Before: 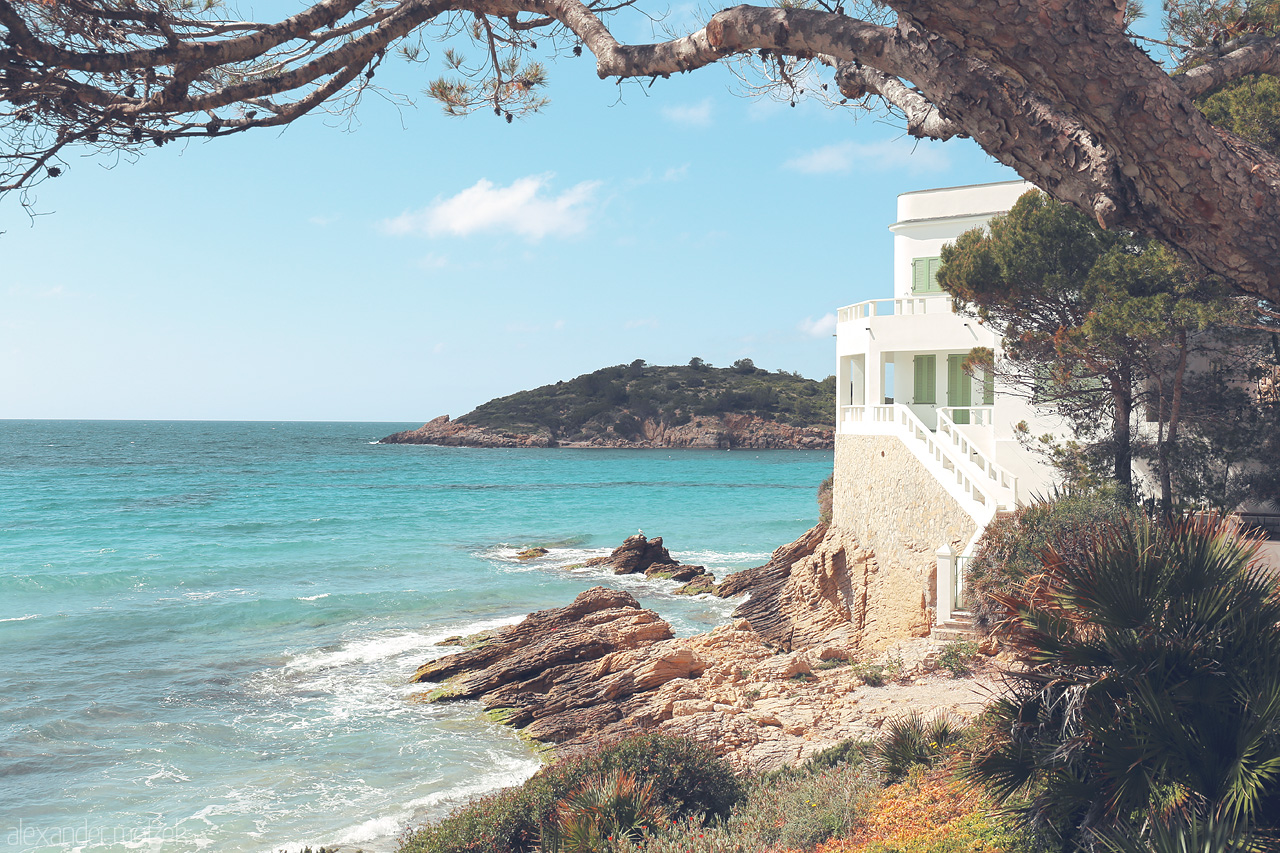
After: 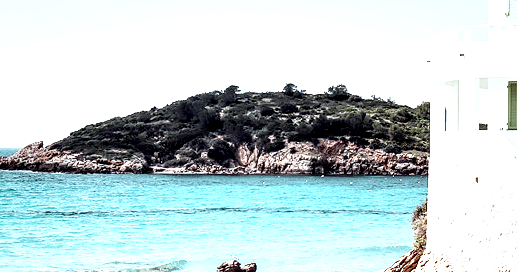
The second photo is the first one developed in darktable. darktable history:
local contrast: highlights 115%, shadows 42%, detail 293%
base curve: curves: ch0 [(0, 0) (0.026, 0.03) (0.109, 0.232) (0.351, 0.748) (0.669, 0.968) (1, 1)], preserve colors none
crop: left 31.751%, top 32.172%, right 27.8%, bottom 35.83%
color correction: highlights a* -3.28, highlights b* -6.24, shadows a* 3.1, shadows b* 5.19
